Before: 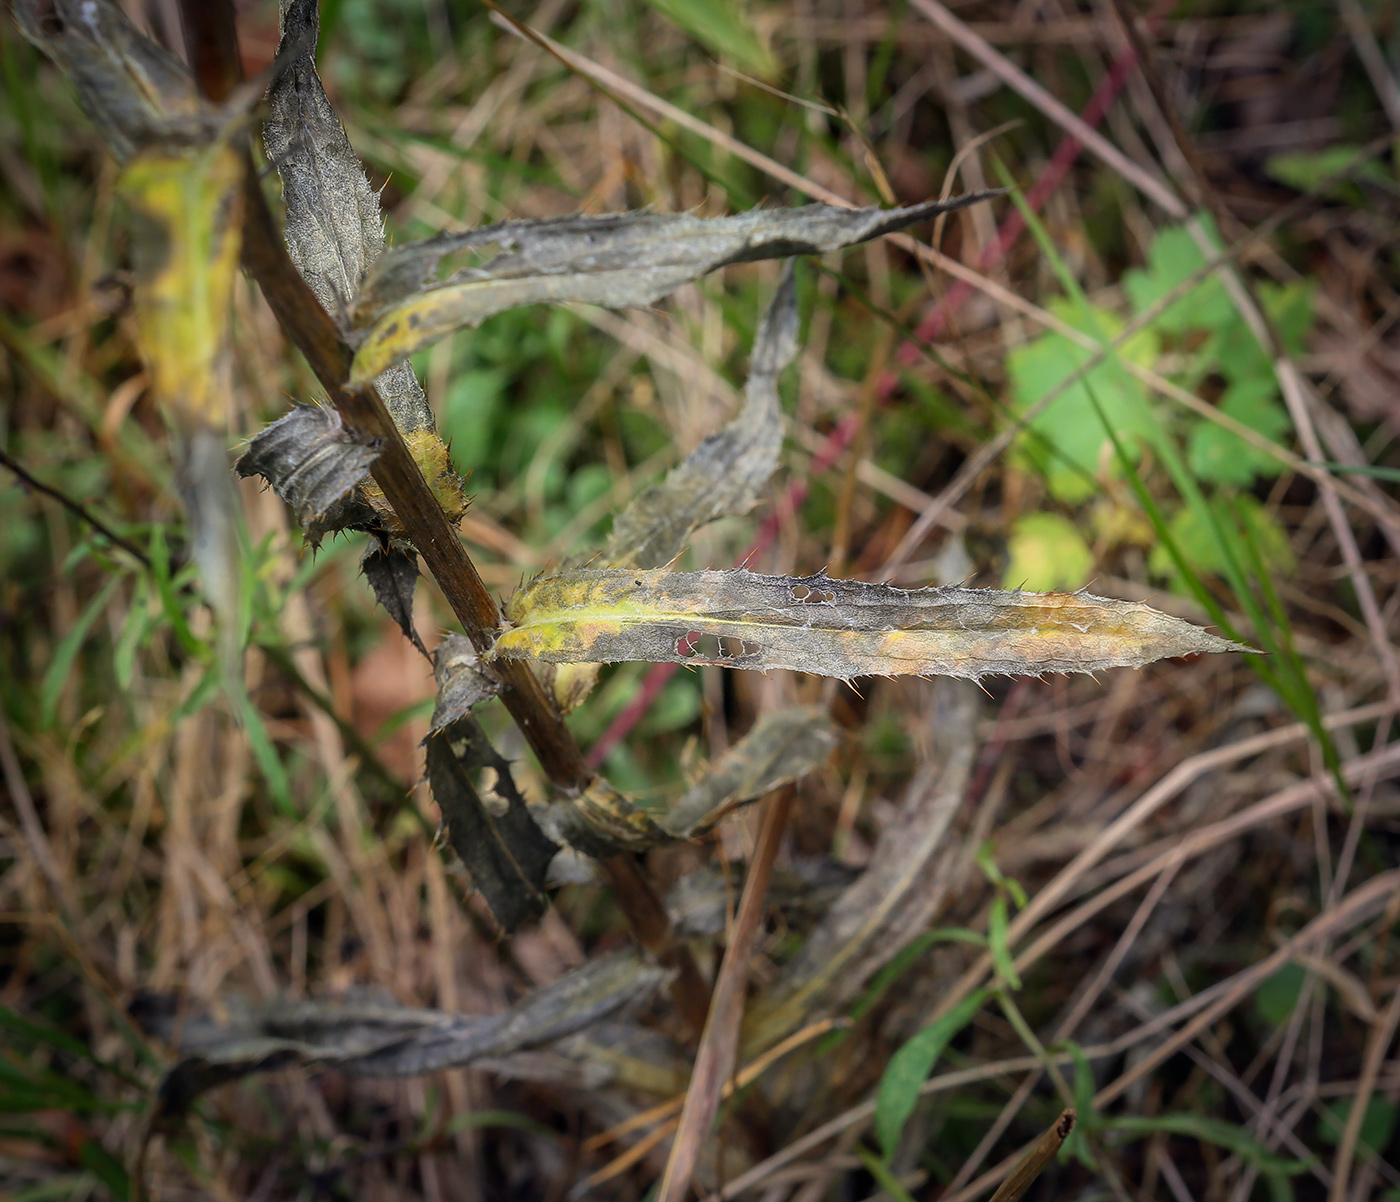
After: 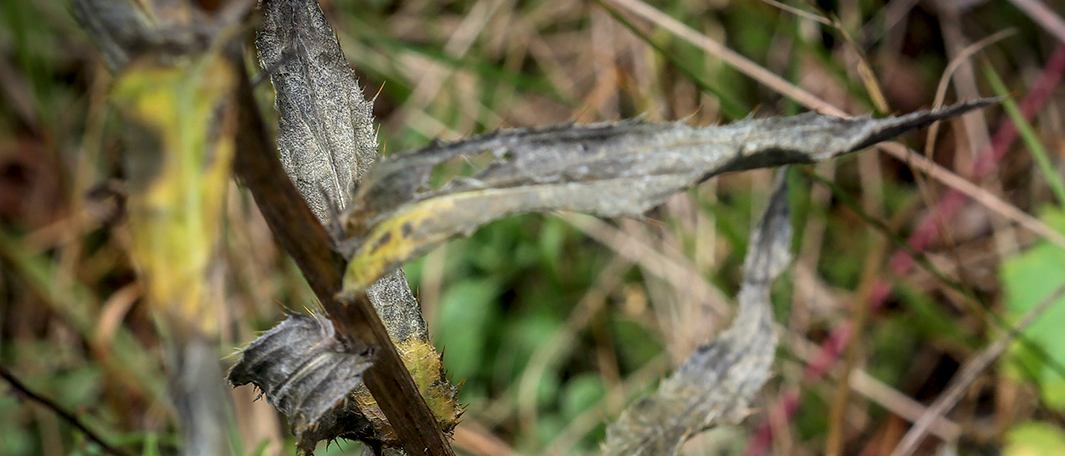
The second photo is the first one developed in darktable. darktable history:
local contrast: highlights 24%, shadows 76%, midtone range 0.746
crop: left 0.512%, top 7.641%, right 23.396%, bottom 54.343%
